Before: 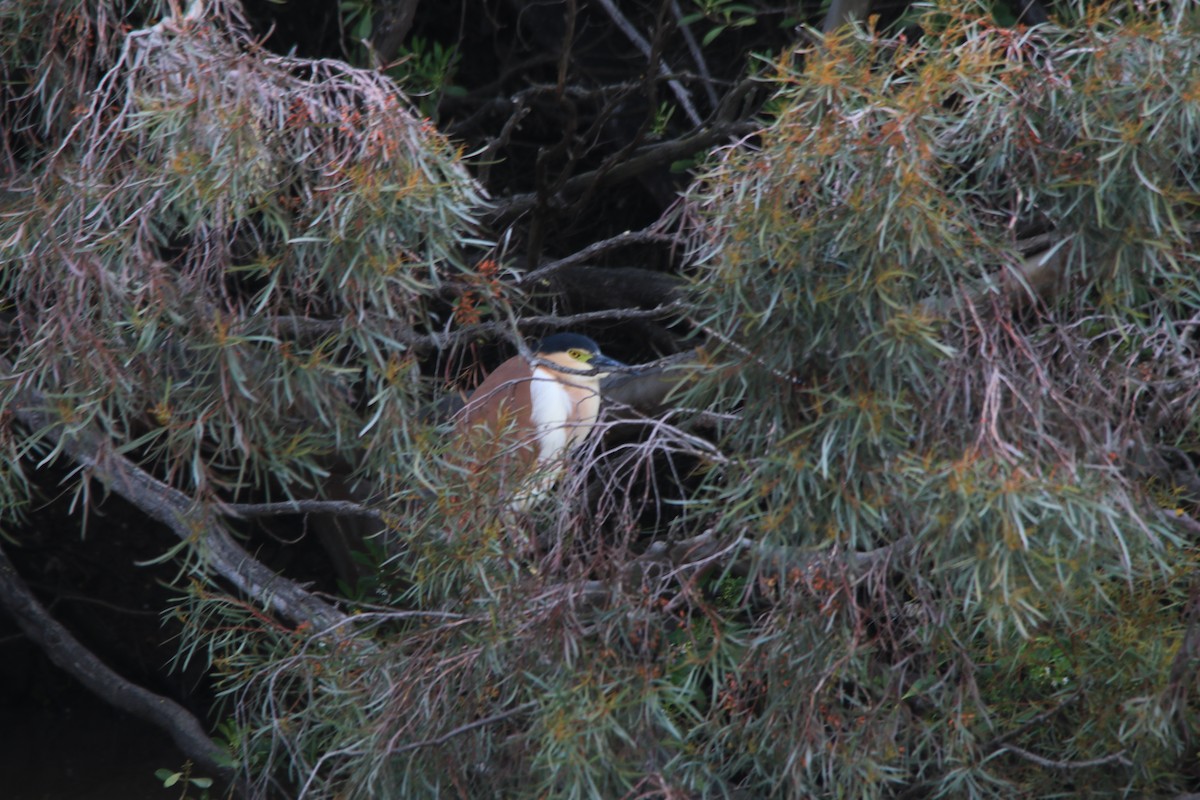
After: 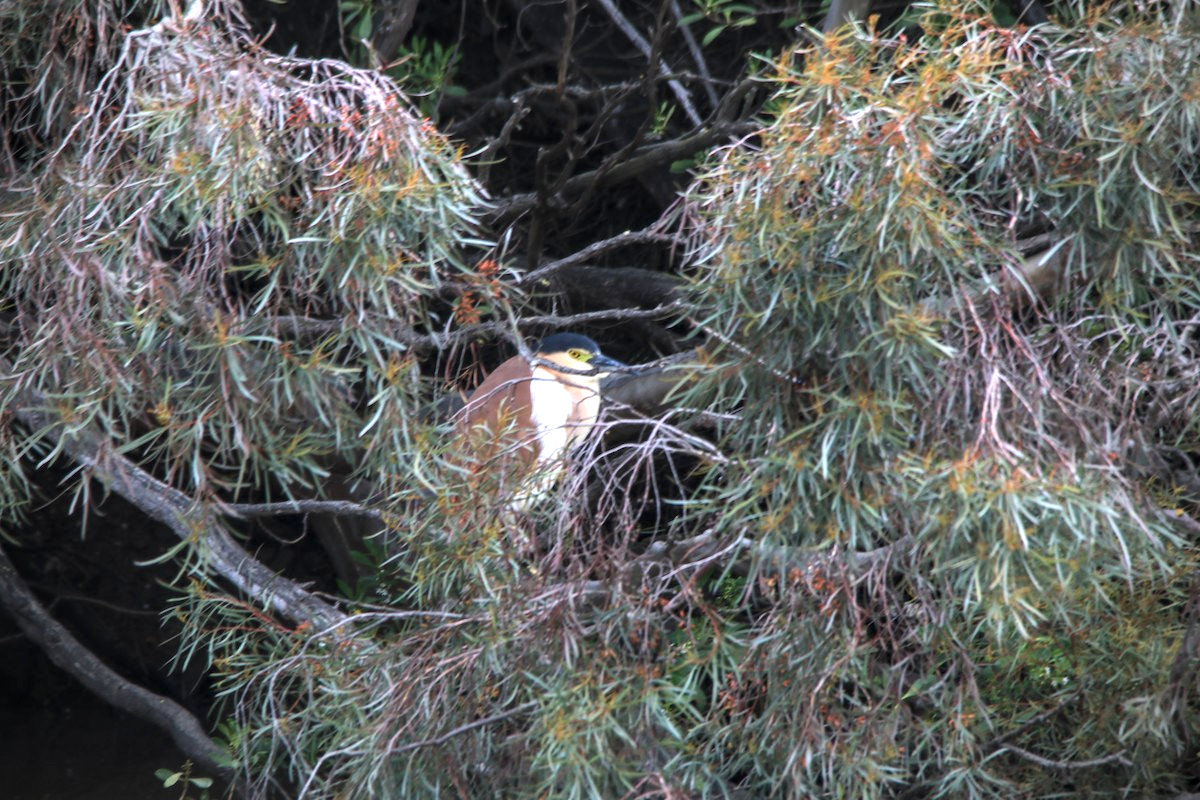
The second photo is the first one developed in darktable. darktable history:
local contrast: detail 130%
vignetting: on, module defaults
exposure: exposure 1.001 EV, compensate highlight preservation false
